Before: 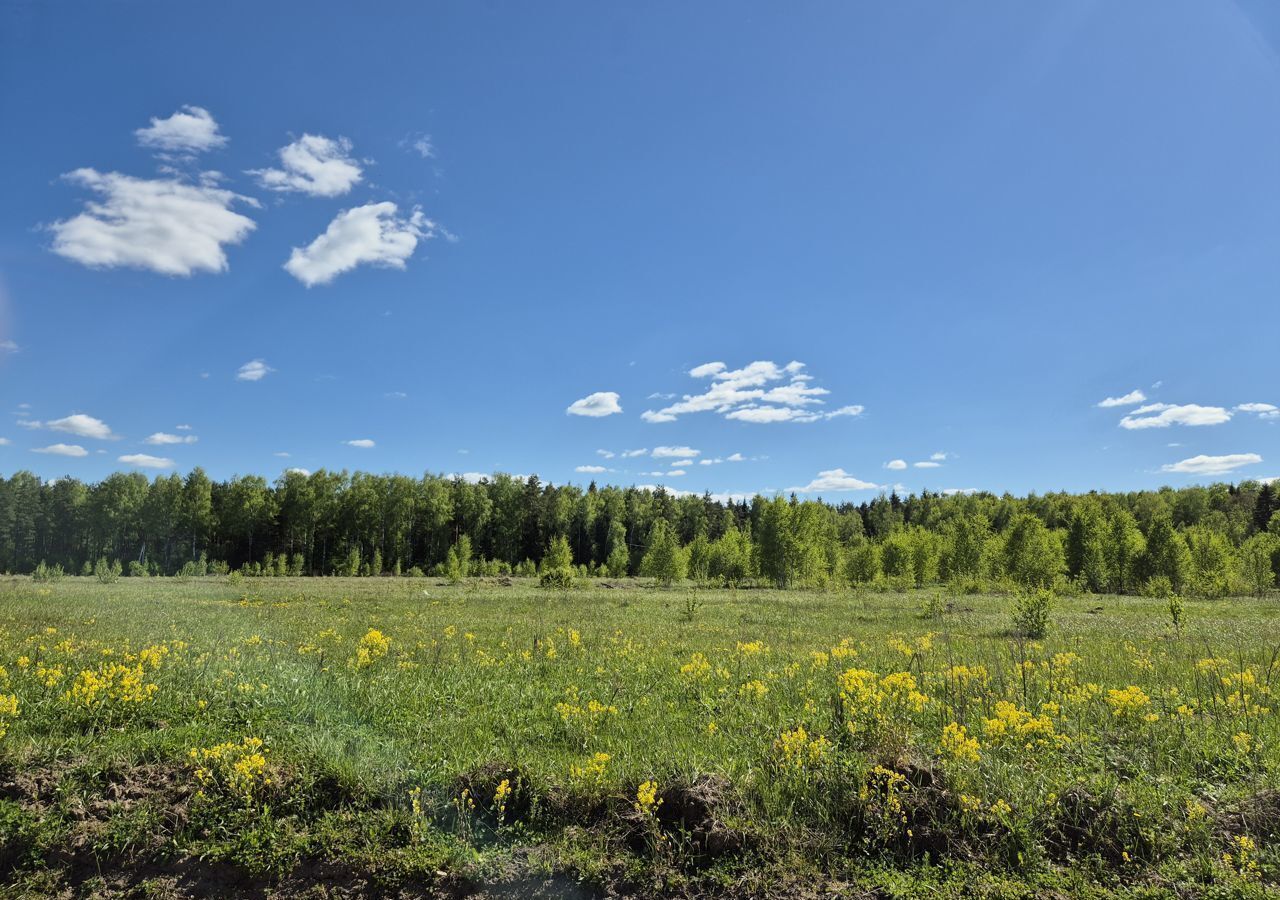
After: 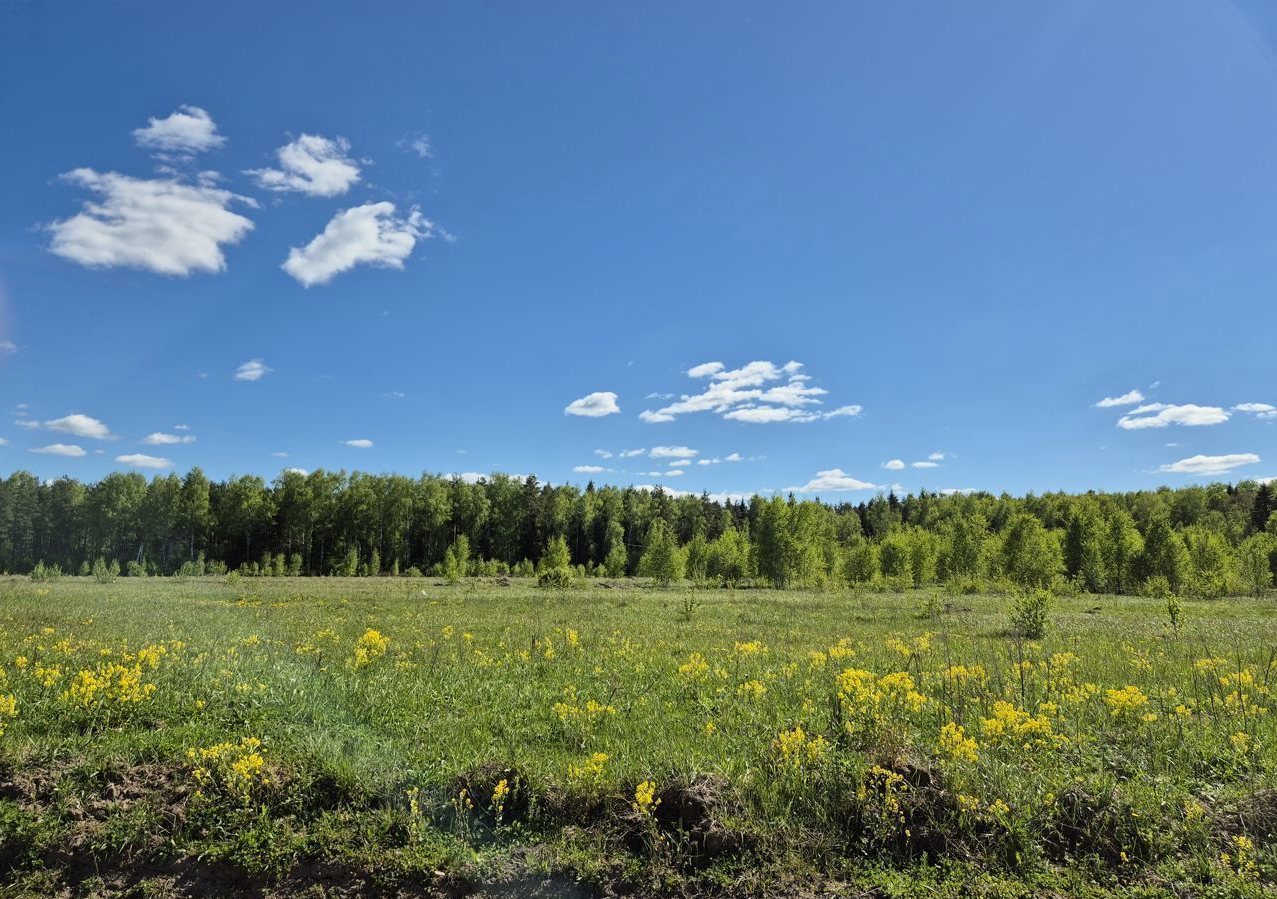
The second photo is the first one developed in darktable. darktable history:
haze removal: strength 0.106, compatibility mode true, adaptive false
crop and rotate: left 0.197%, bottom 0.004%
